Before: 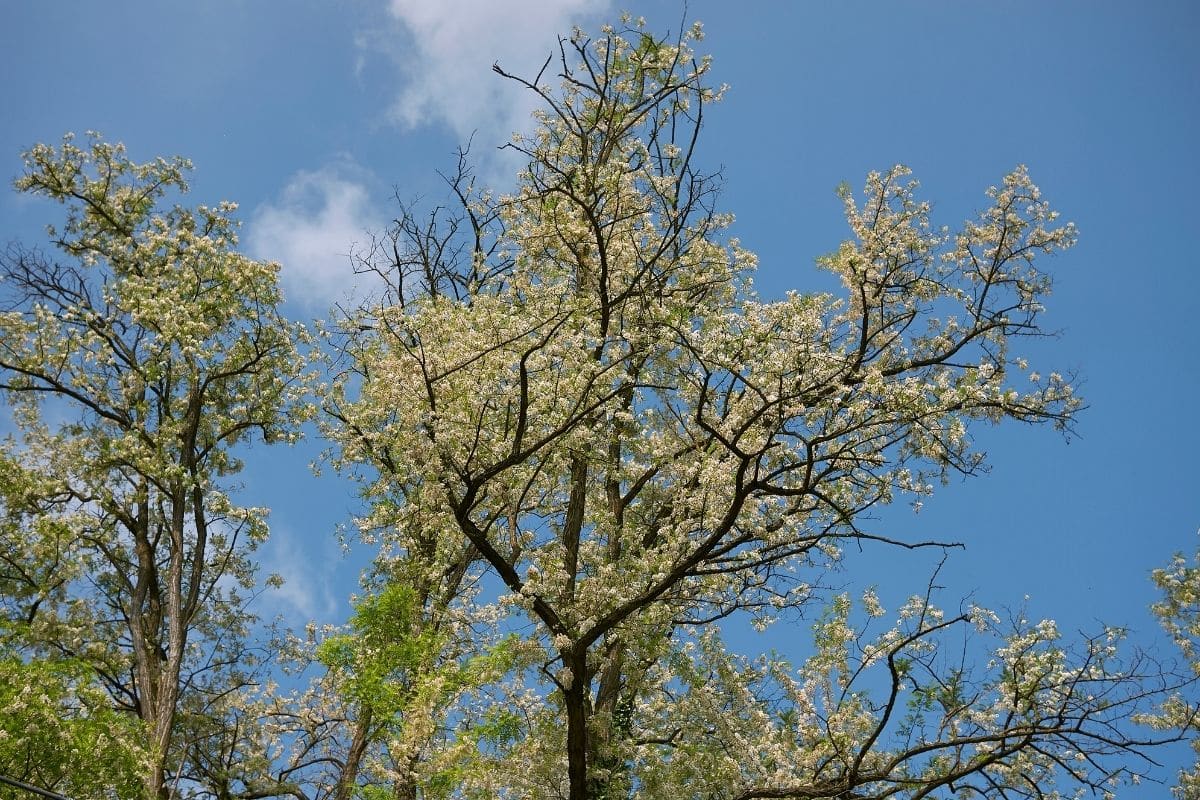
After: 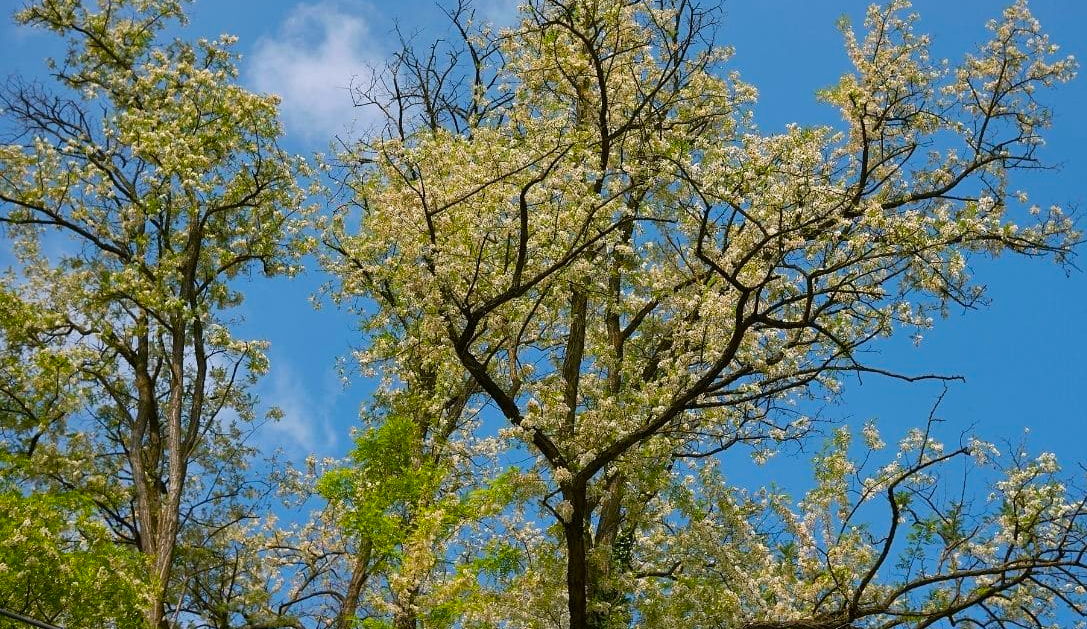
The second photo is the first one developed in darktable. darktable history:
color balance rgb: perceptual saturation grading › global saturation 25.7%, global vibrance 20%
crop: top 20.918%, right 9.39%, bottom 0.336%
